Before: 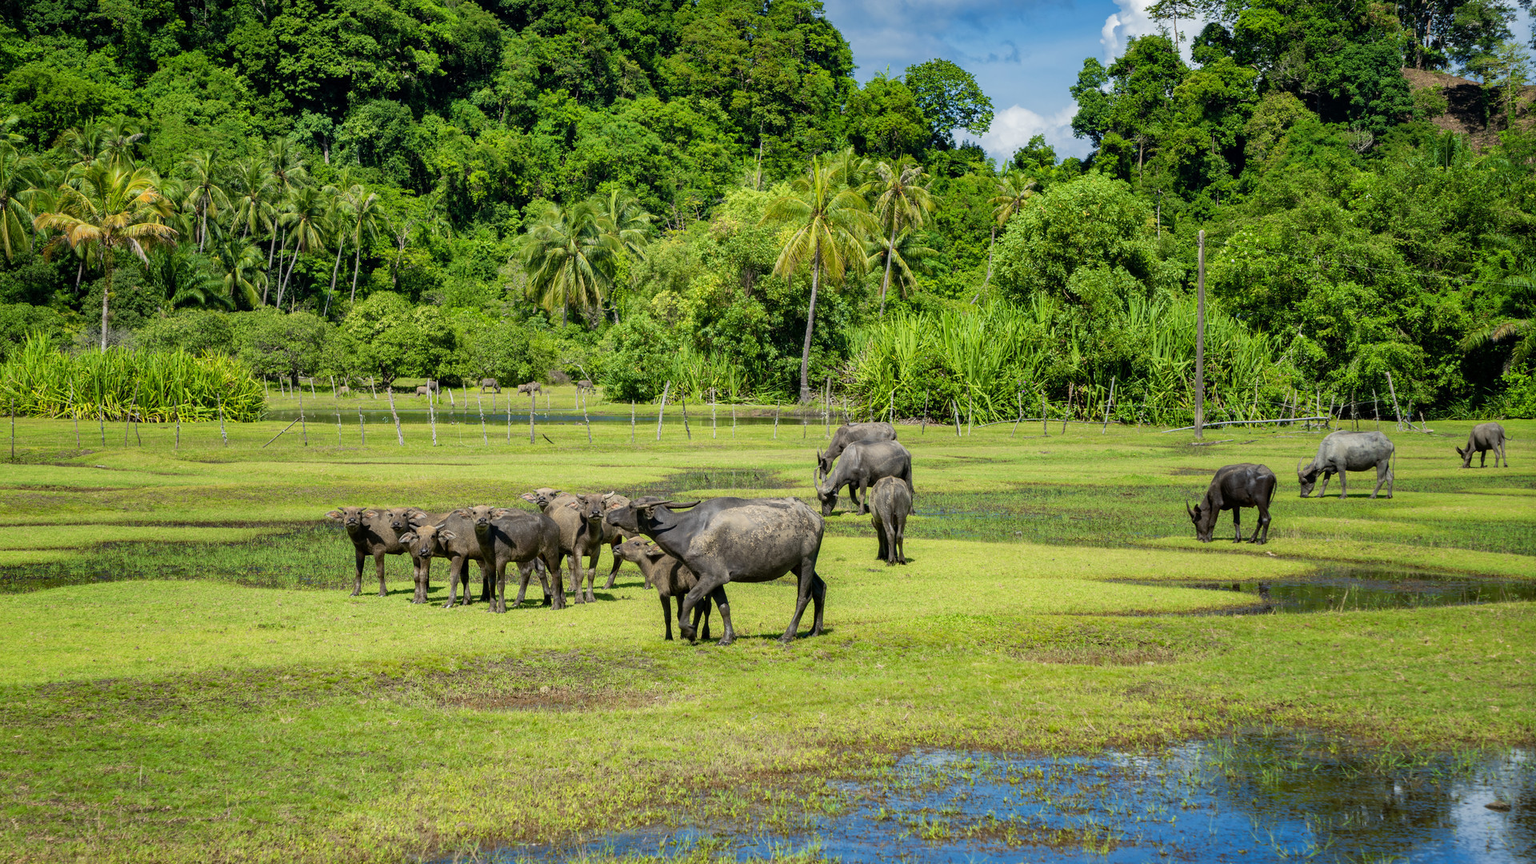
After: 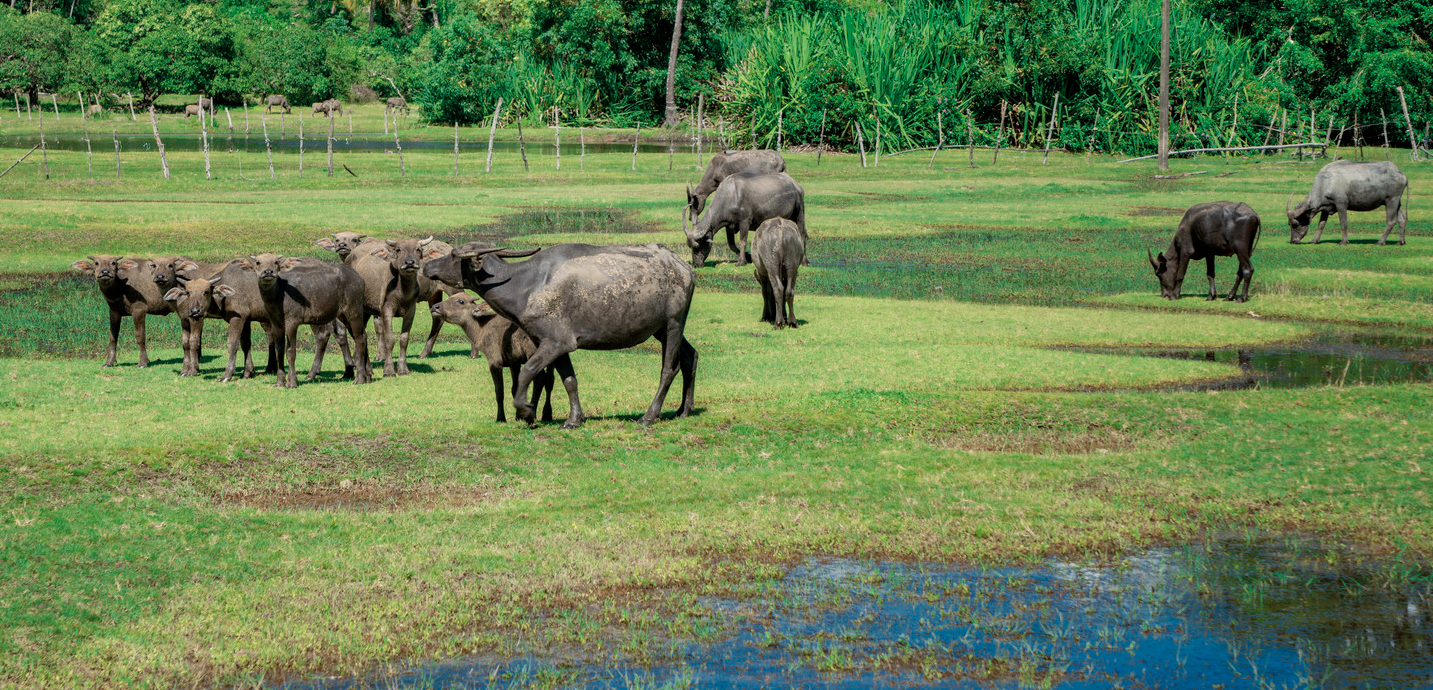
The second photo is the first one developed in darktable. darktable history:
color zones: curves: ch0 [(0, 0.5) (0.125, 0.4) (0.25, 0.5) (0.375, 0.4) (0.5, 0.4) (0.625, 0.35) (0.75, 0.35) (0.875, 0.5)]; ch1 [(0, 0.35) (0.125, 0.45) (0.25, 0.35) (0.375, 0.35) (0.5, 0.35) (0.625, 0.35) (0.75, 0.45) (0.875, 0.35)]; ch2 [(0, 0.6) (0.125, 0.5) (0.25, 0.5) (0.375, 0.6) (0.5, 0.6) (0.625, 0.5) (0.75, 0.5) (0.875, 0.5)]
crop and rotate: left 17.457%, top 35.038%, right 7.9%, bottom 1.033%
